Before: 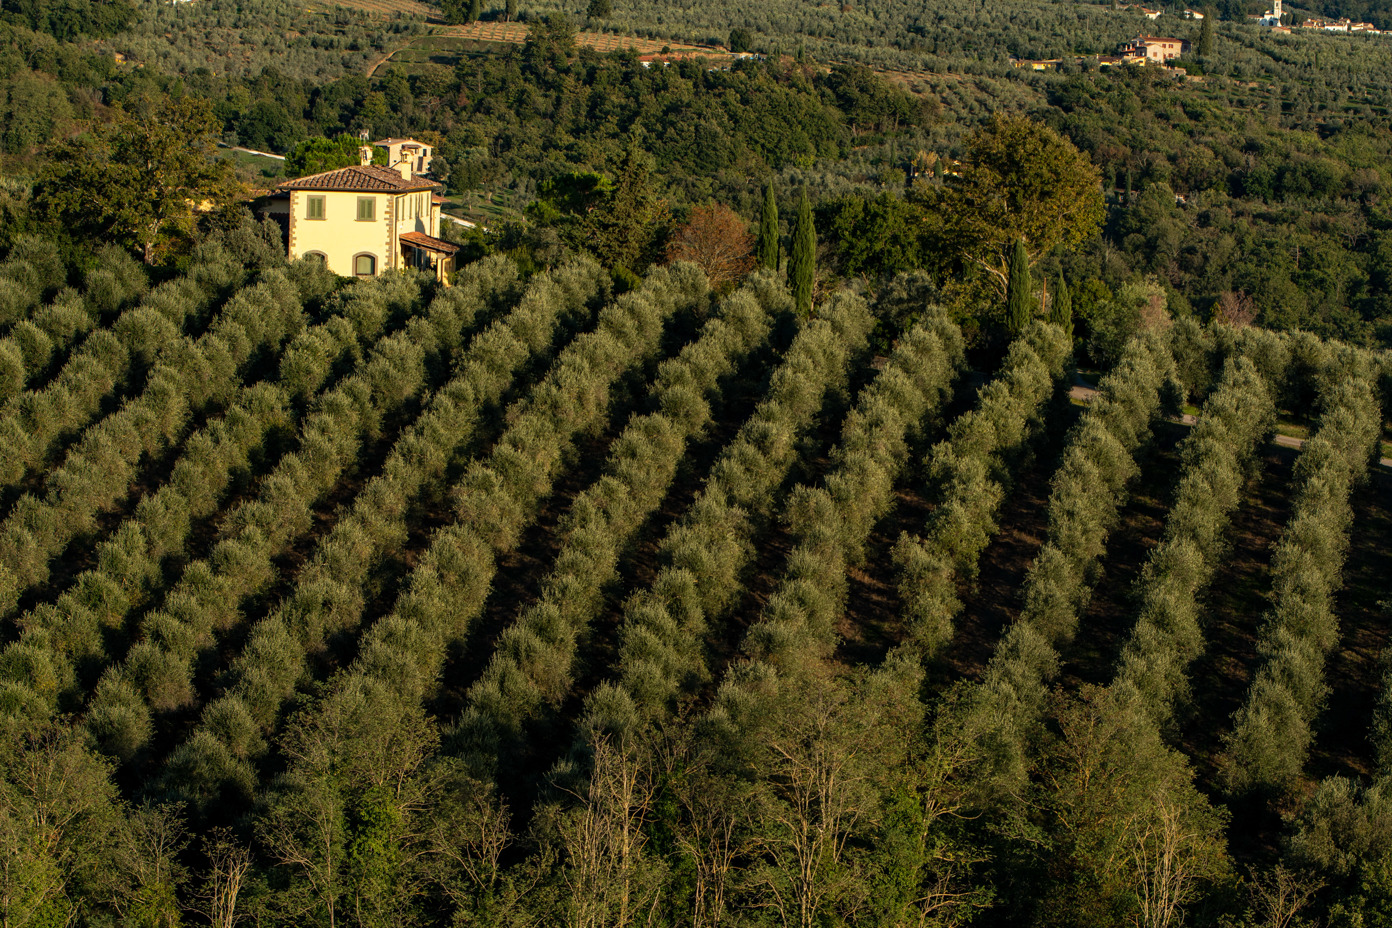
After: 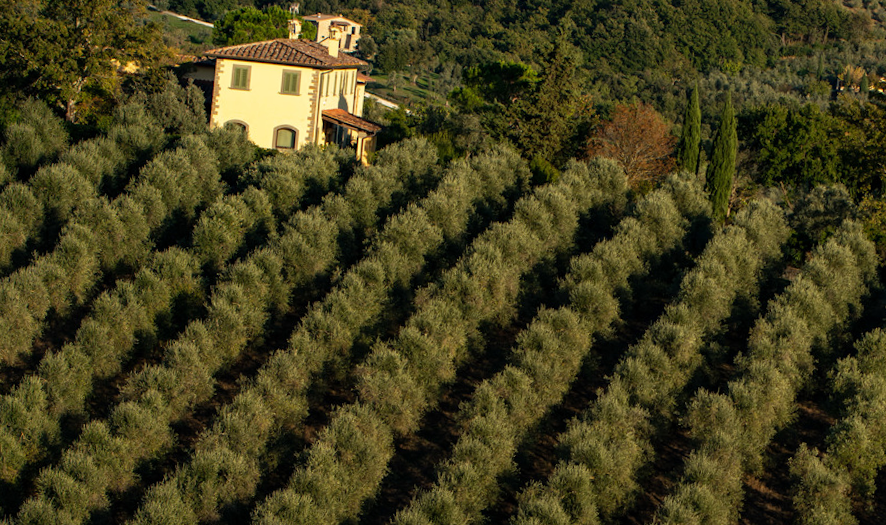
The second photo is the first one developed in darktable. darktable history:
crop and rotate: angle -4.22°, left 2.202%, top 6.966%, right 27.294%, bottom 30.362%
